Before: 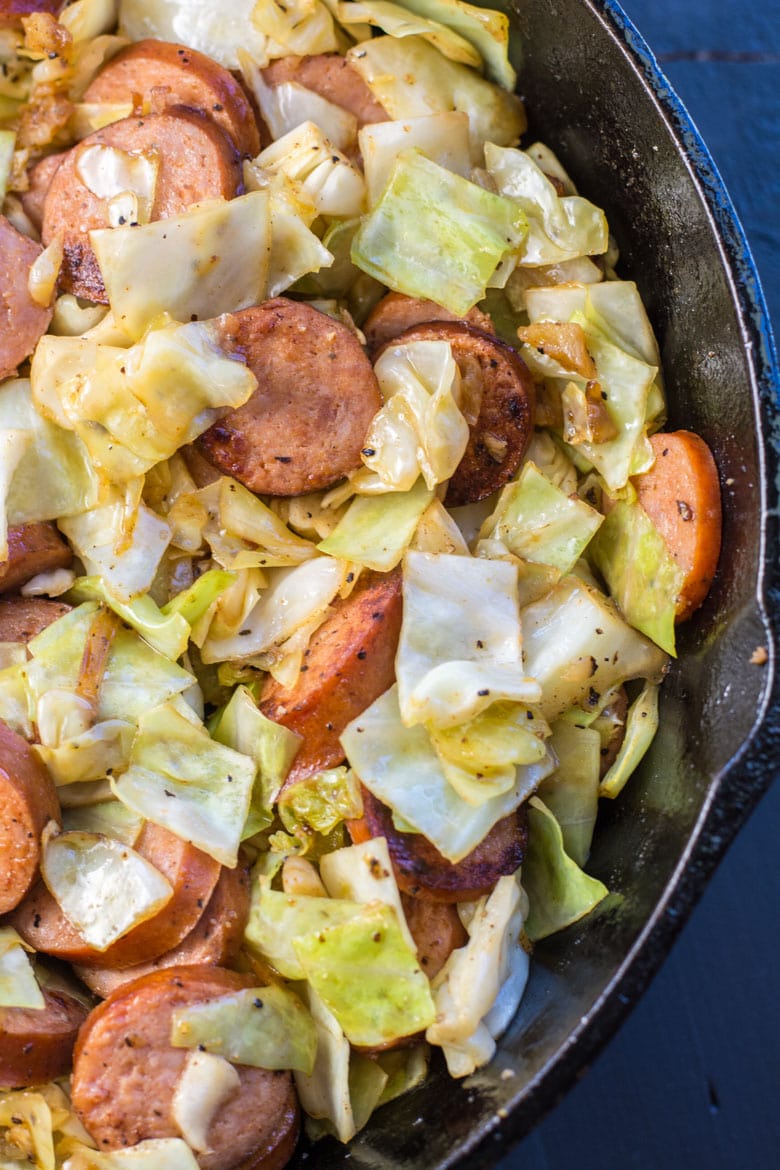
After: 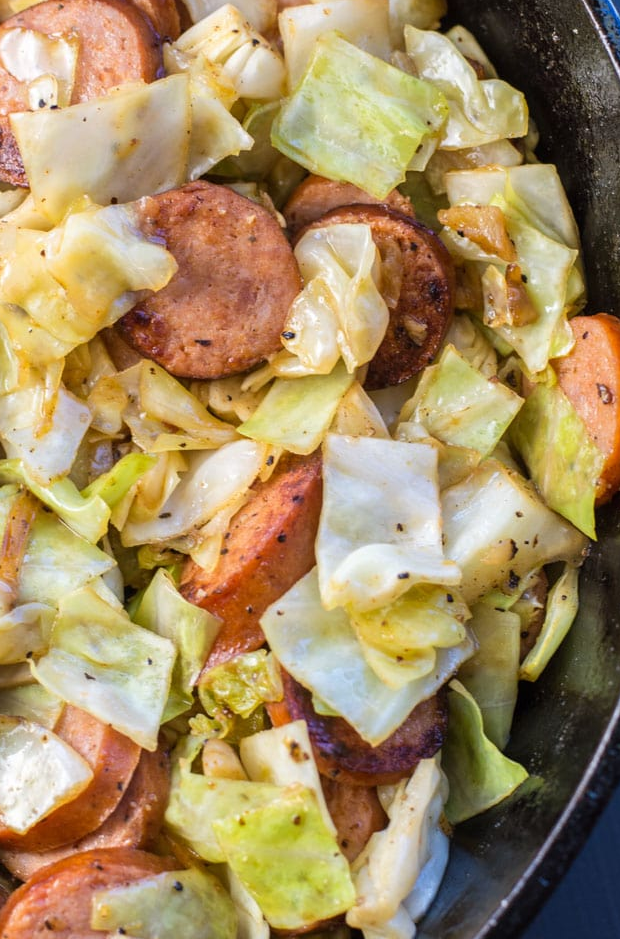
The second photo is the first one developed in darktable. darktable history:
crop and rotate: left 10.381%, top 10.051%, right 10.048%, bottom 9.623%
